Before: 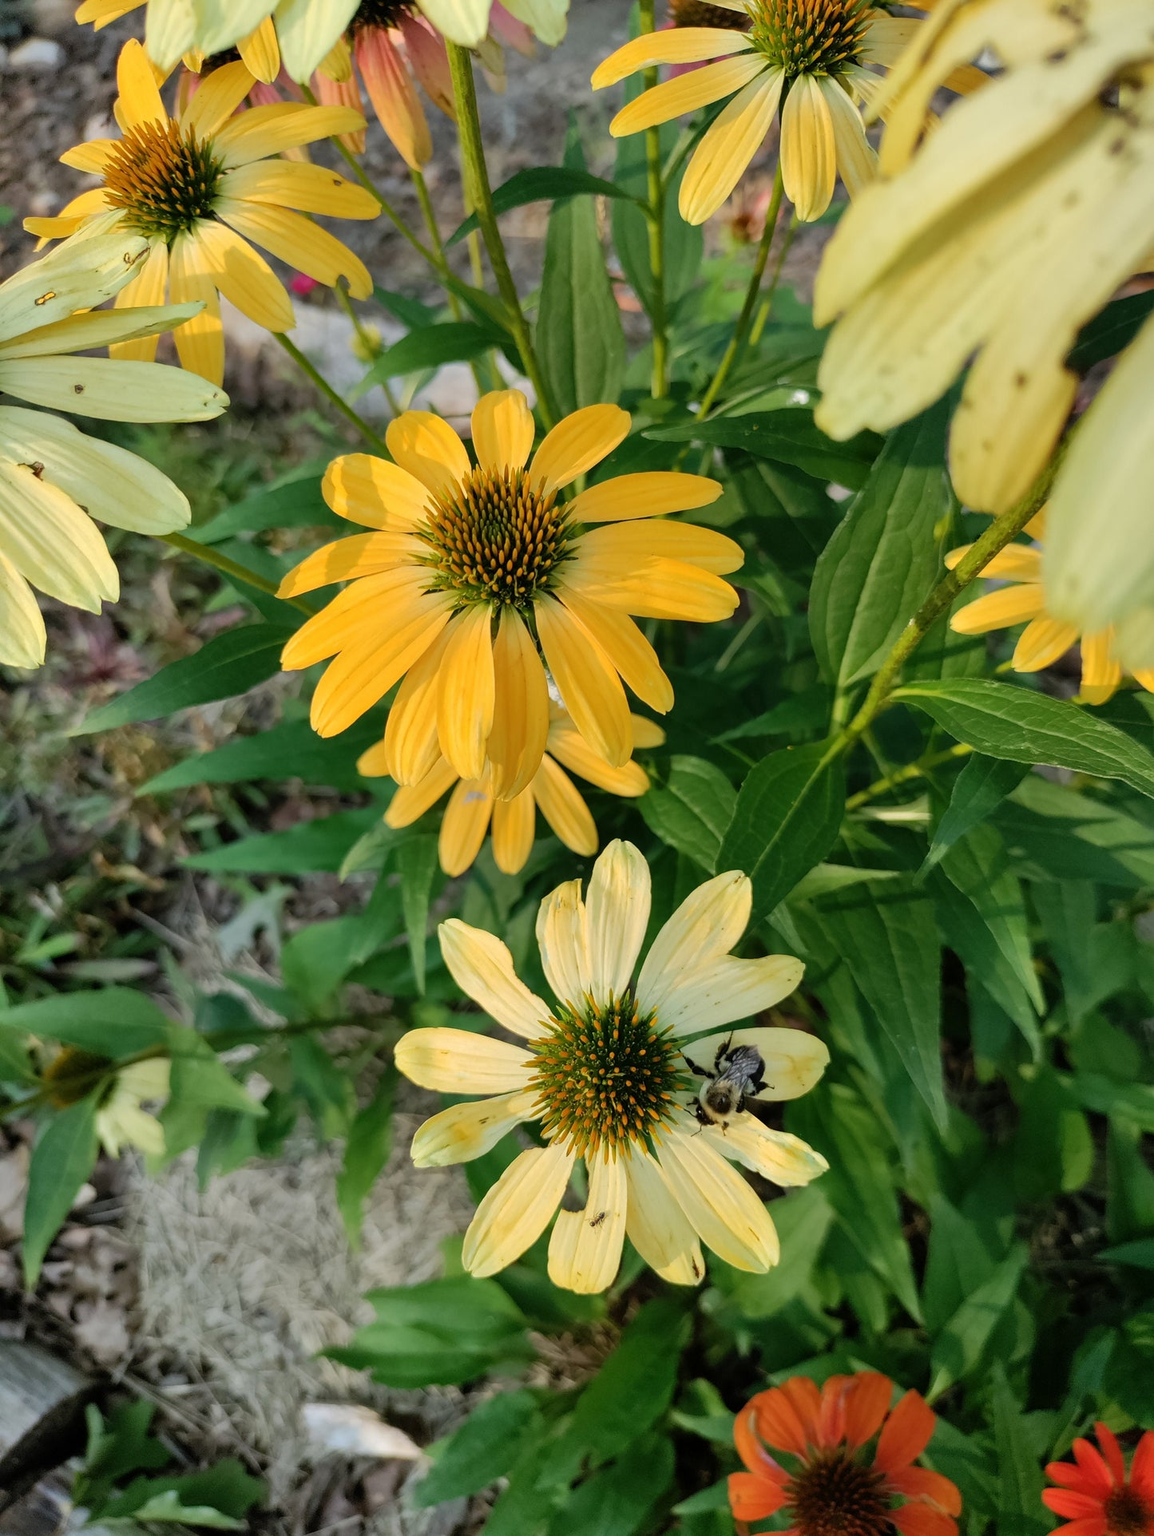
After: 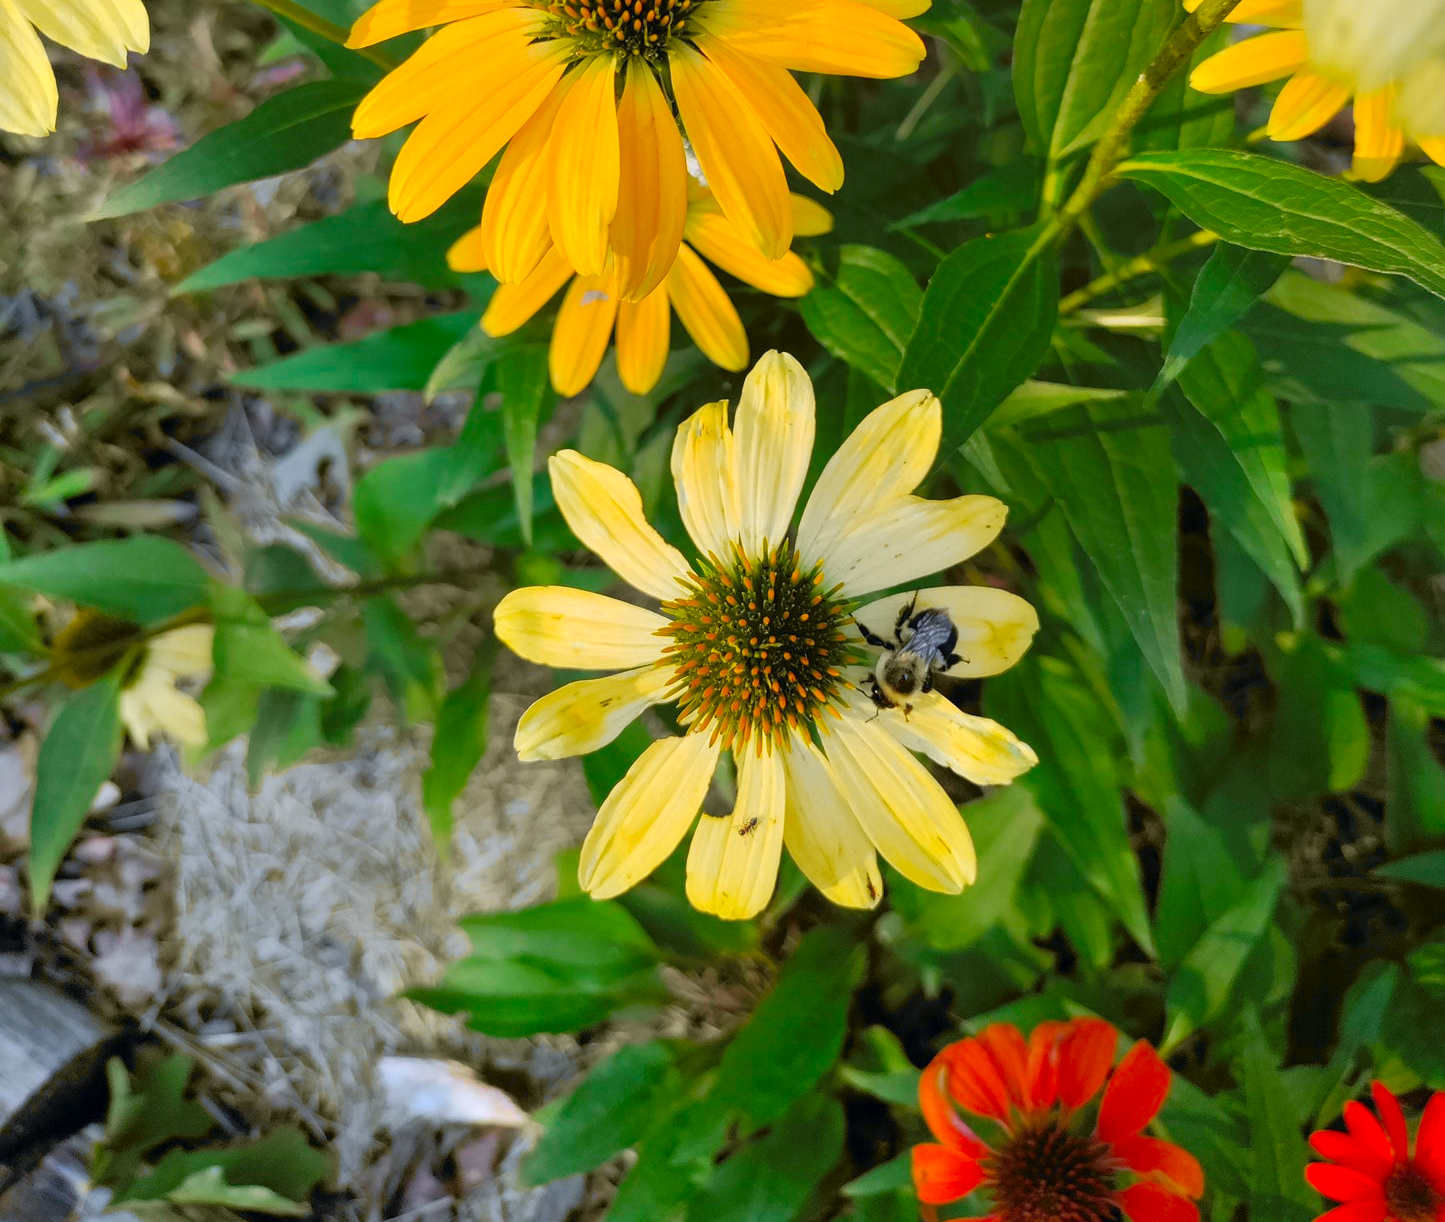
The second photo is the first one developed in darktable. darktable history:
color calibration: illuminant as shot in camera, x 0.358, y 0.373, temperature 4628.91 K
crop and rotate: top 36.435%
contrast brightness saturation: contrast 0.07, brightness 0.08, saturation 0.18
color correction: saturation 1.34
tone curve: curves: ch0 [(0, 0) (0.15, 0.17) (0.452, 0.437) (0.611, 0.588) (0.751, 0.749) (1, 1)]; ch1 [(0, 0) (0.325, 0.327) (0.412, 0.45) (0.453, 0.484) (0.5, 0.499) (0.541, 0.55) (0.617, 0.612) (0.695, 0.697) (1, 1)]; ch2 [(0, 0) (0.386, 0.397) (0.452, 0.459) (0.505, 0.498) (0.524, 0.547) (0.574, 0.566) (0.633, 0.641) (1, 1)], color space Lab, independent channels, preserve colors none
